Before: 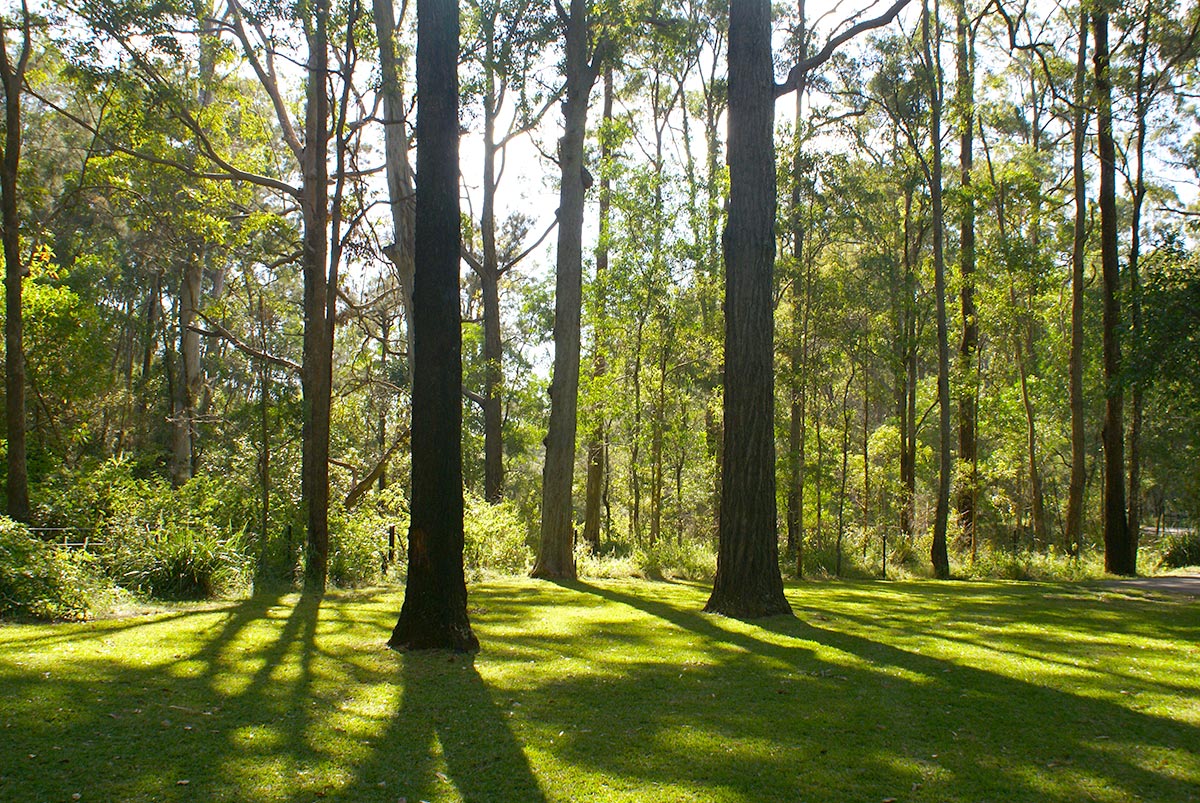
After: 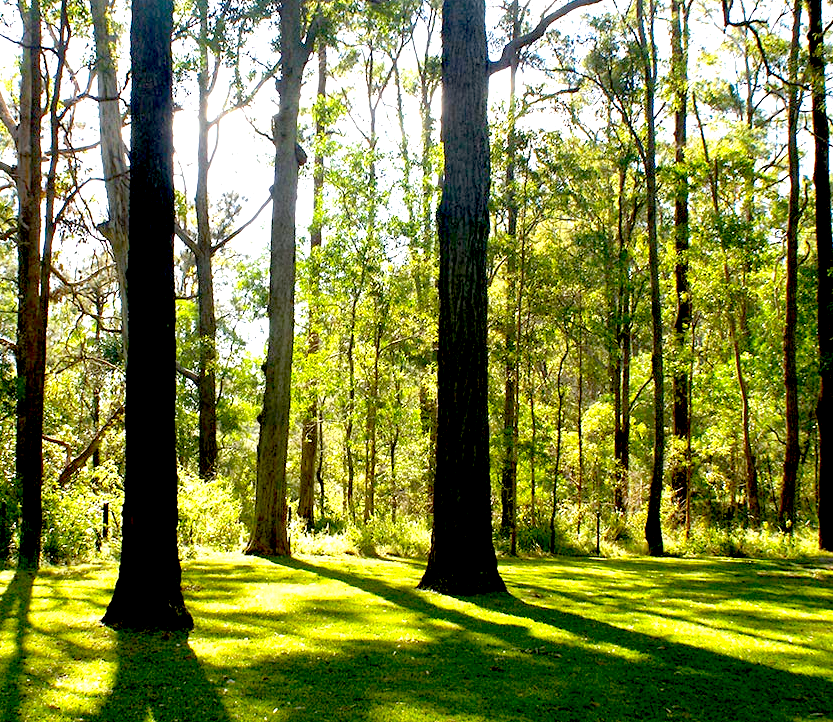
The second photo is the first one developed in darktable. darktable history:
crop and rotate: left 23.885%, top 3.086%, right 6.671%, bottom 6.966%
exposure: black level correction 0.034, exposure 0.908 EV, compensate highlight preservation false
